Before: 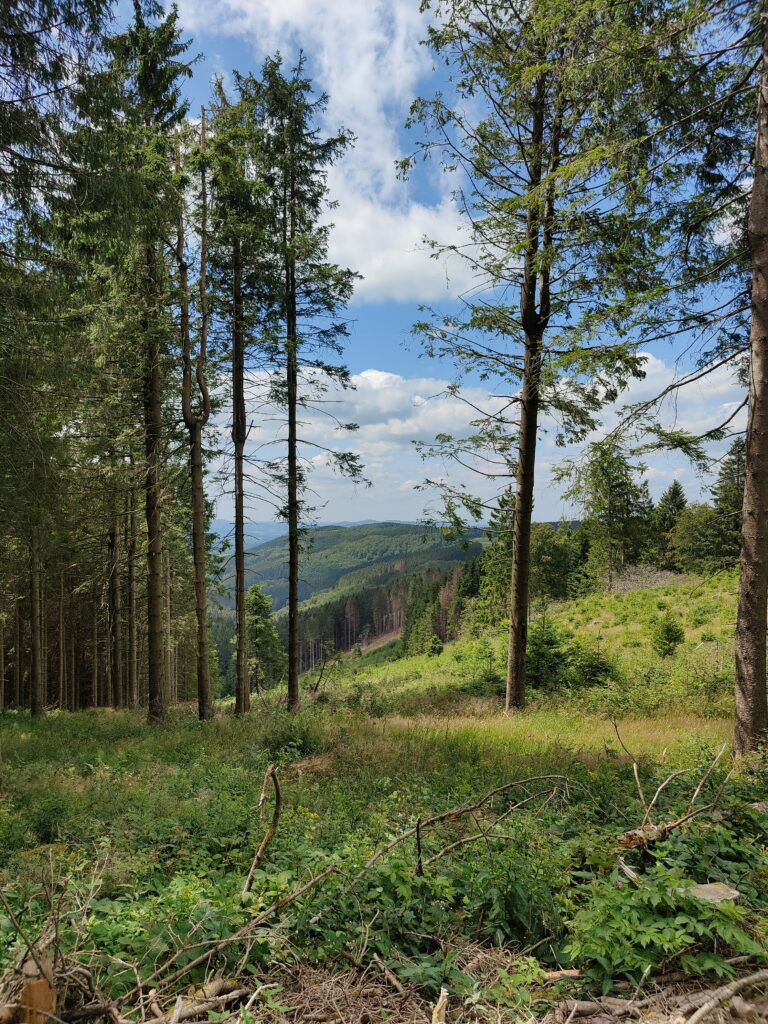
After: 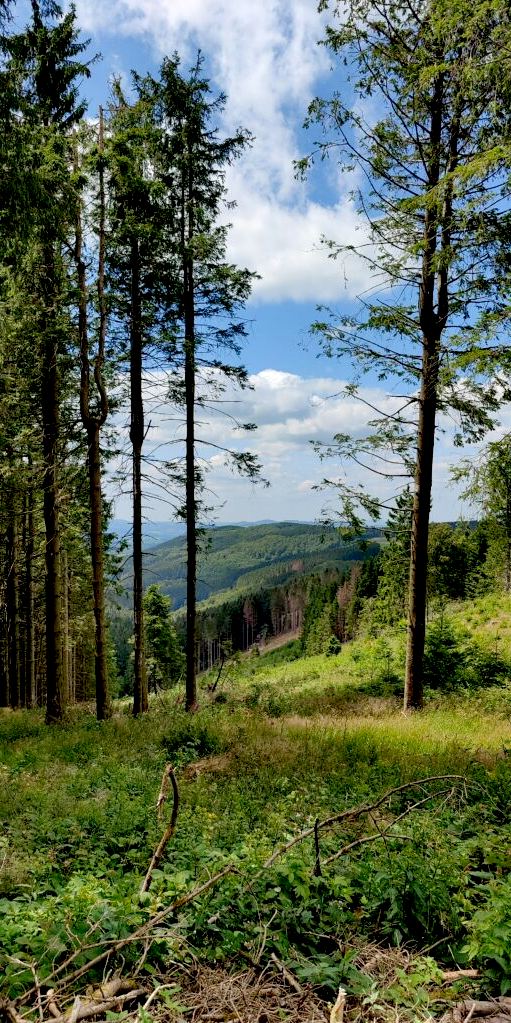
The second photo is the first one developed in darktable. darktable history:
exposure: black level correction 0.027, exposure 0.18 EV, compensate highlight preservation false
crop and rotate: left 13.332%, right 20.012%
